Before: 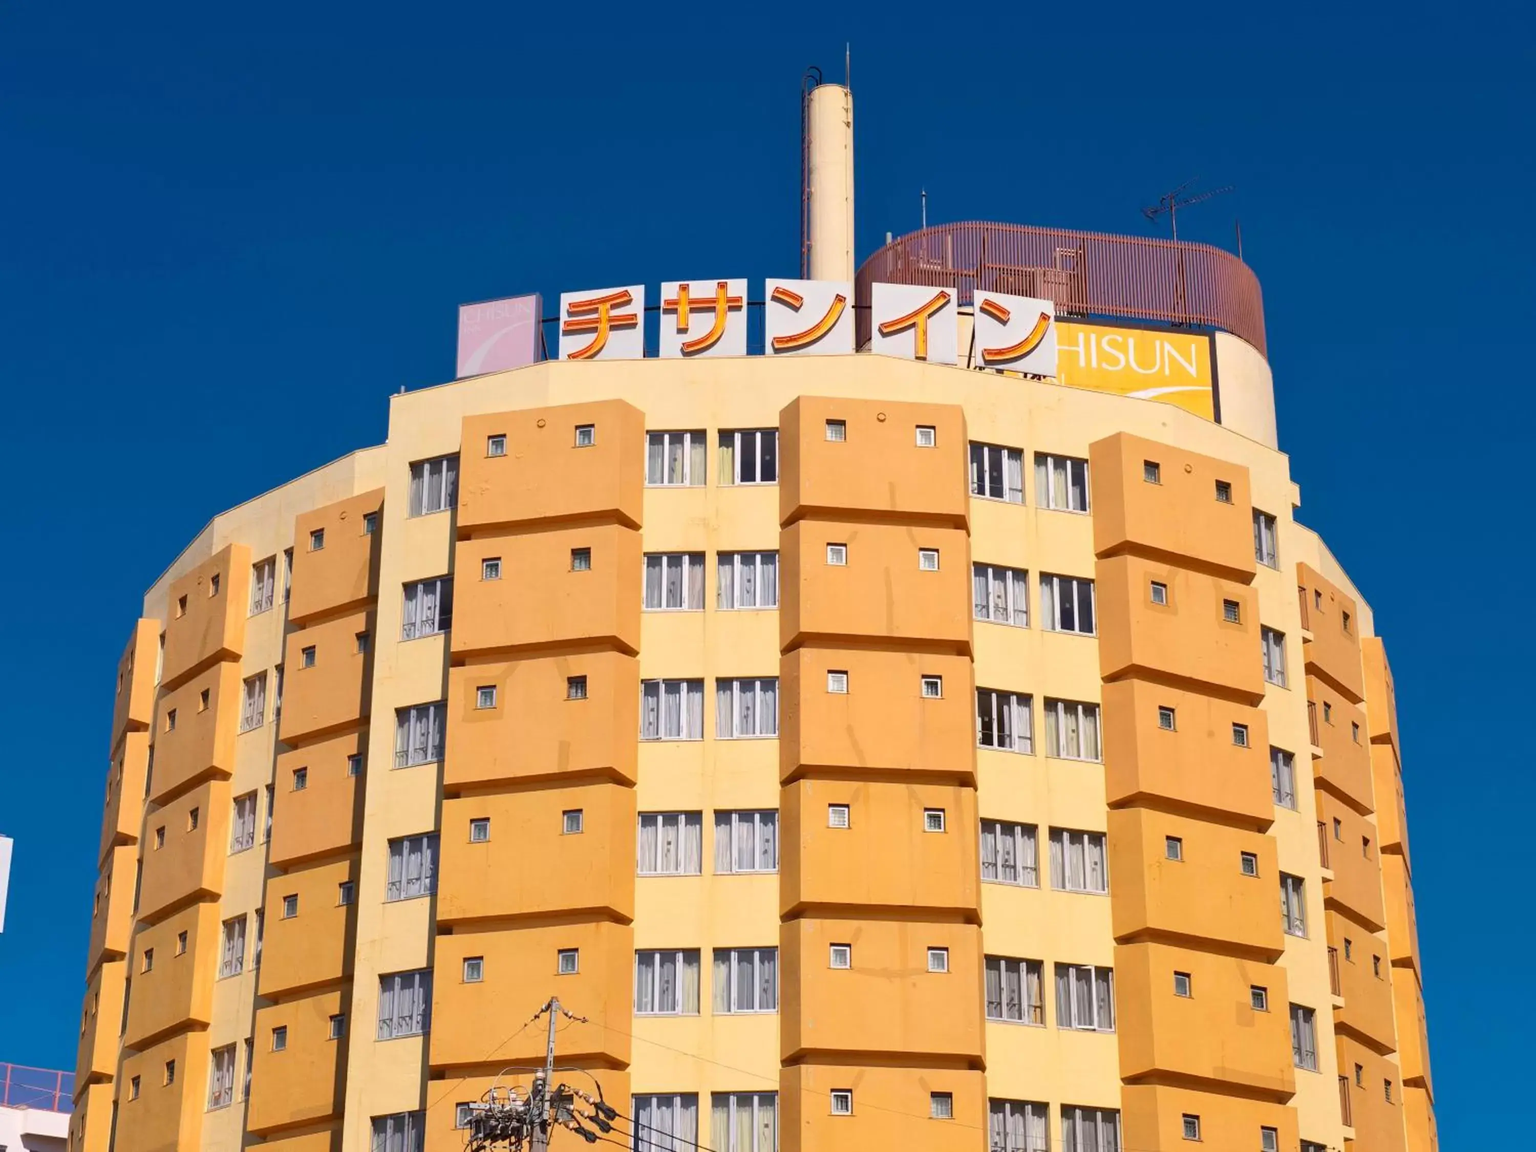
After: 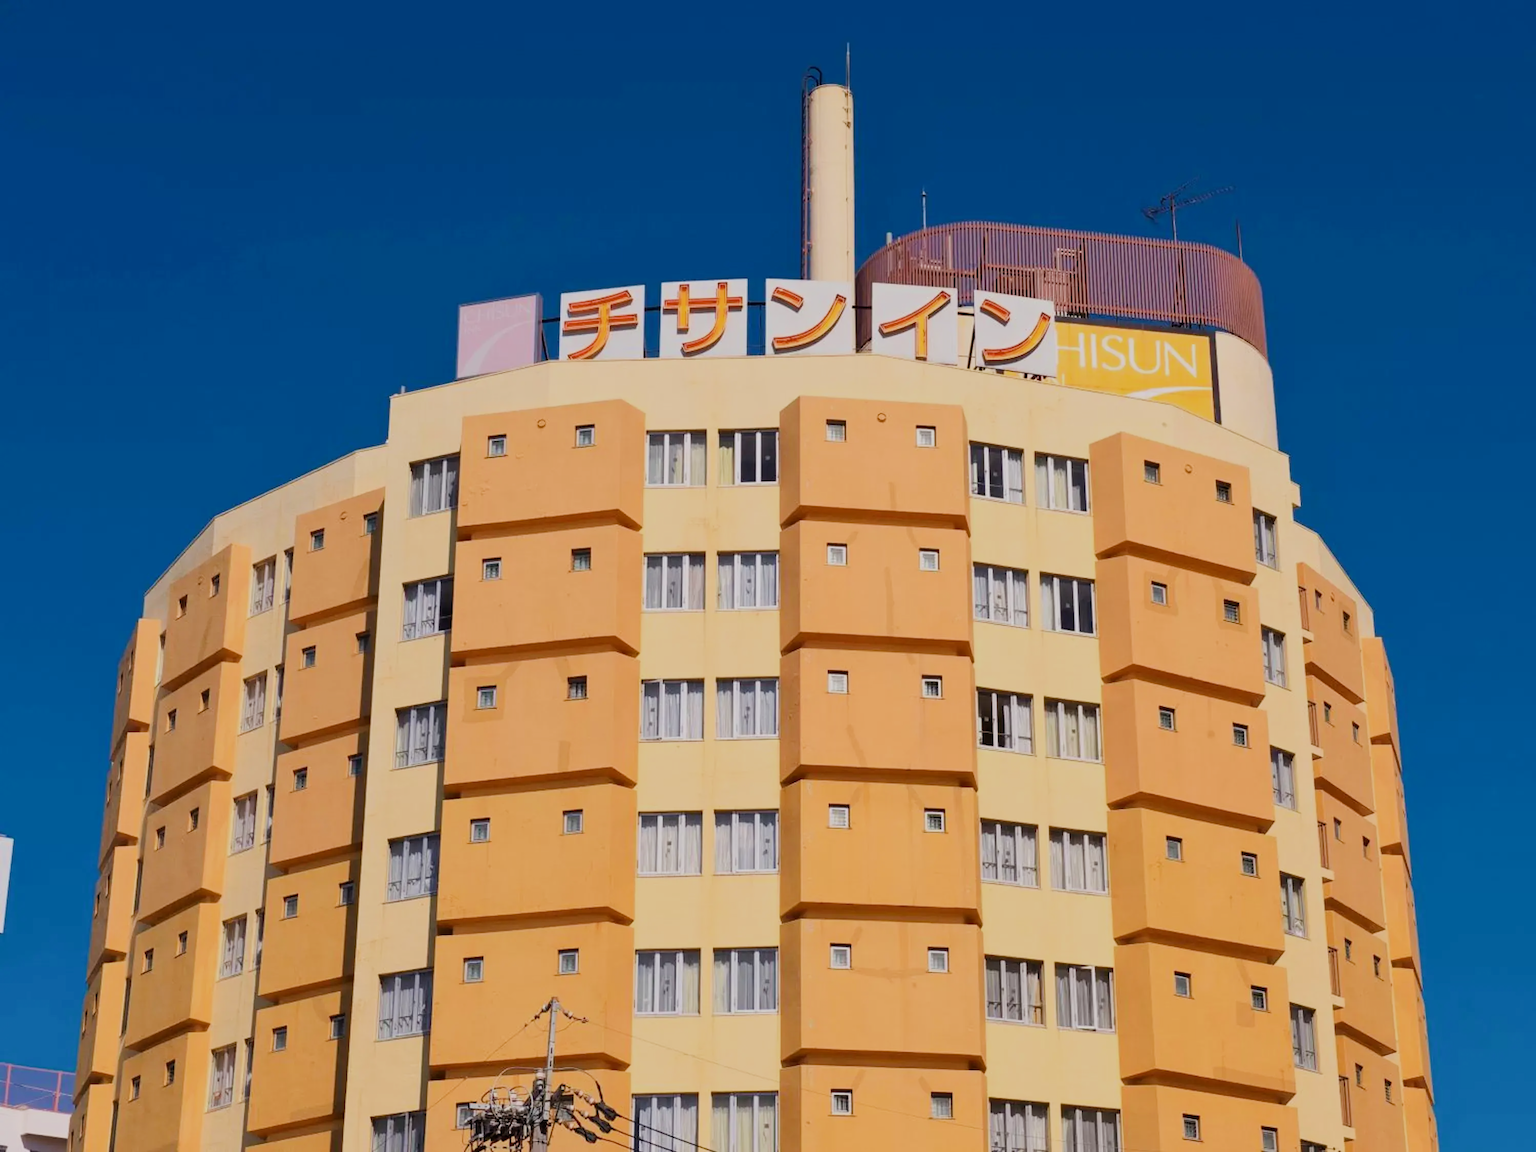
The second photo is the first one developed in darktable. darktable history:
contrast brightness saturation: contrast 0.05
filmic rgb: black relative exposure -7.65 EV, white relative exposure 4.56 EV, hardness 3.61
